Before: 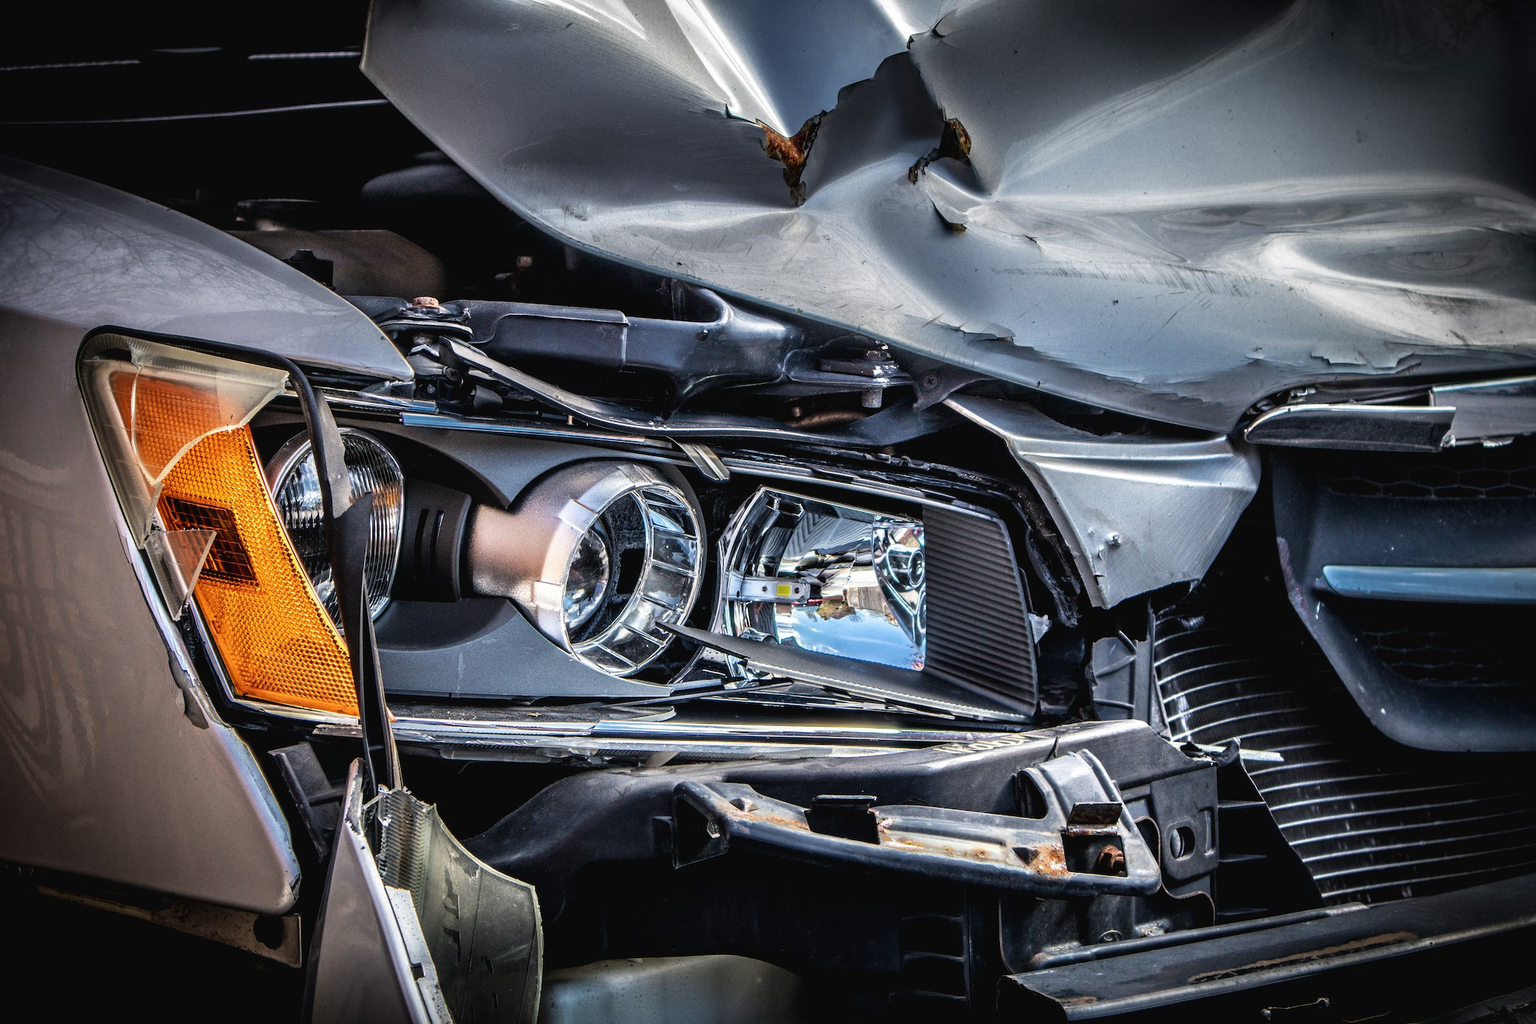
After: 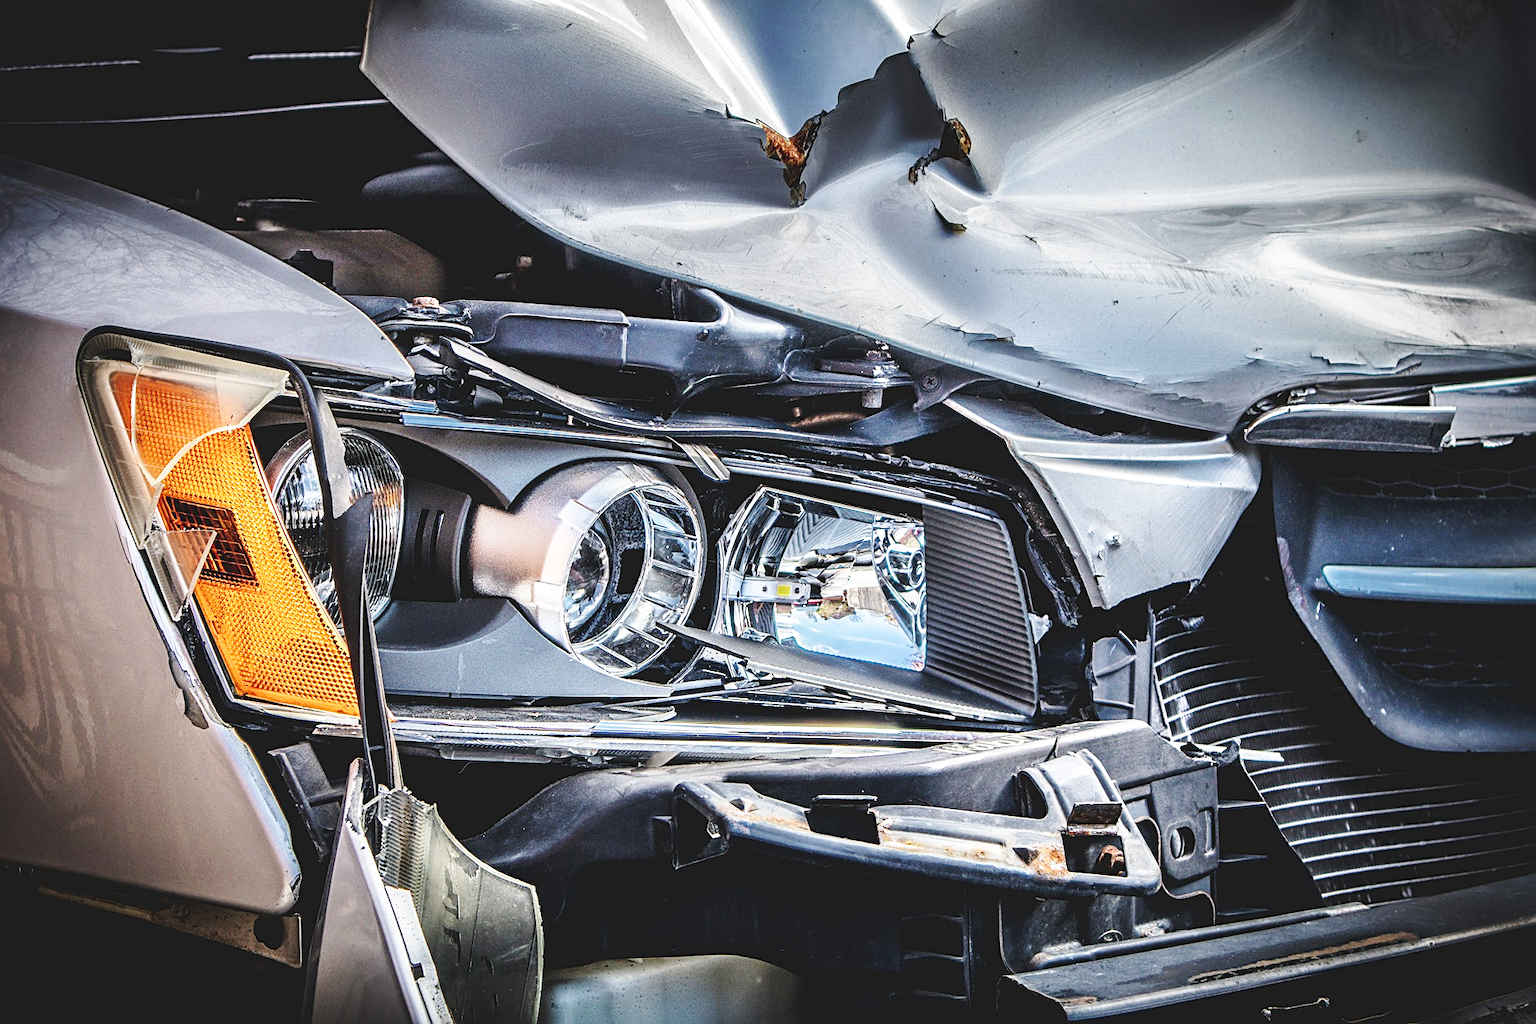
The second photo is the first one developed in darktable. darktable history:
sharpen: on, module defaults
base curve: curves: ch0 [(0, 0.007) (0.028, 0.063) (0.121, 0.311) (0.46, 0.743) (0.859, 0.957) (1, 1)], preserve colors none
